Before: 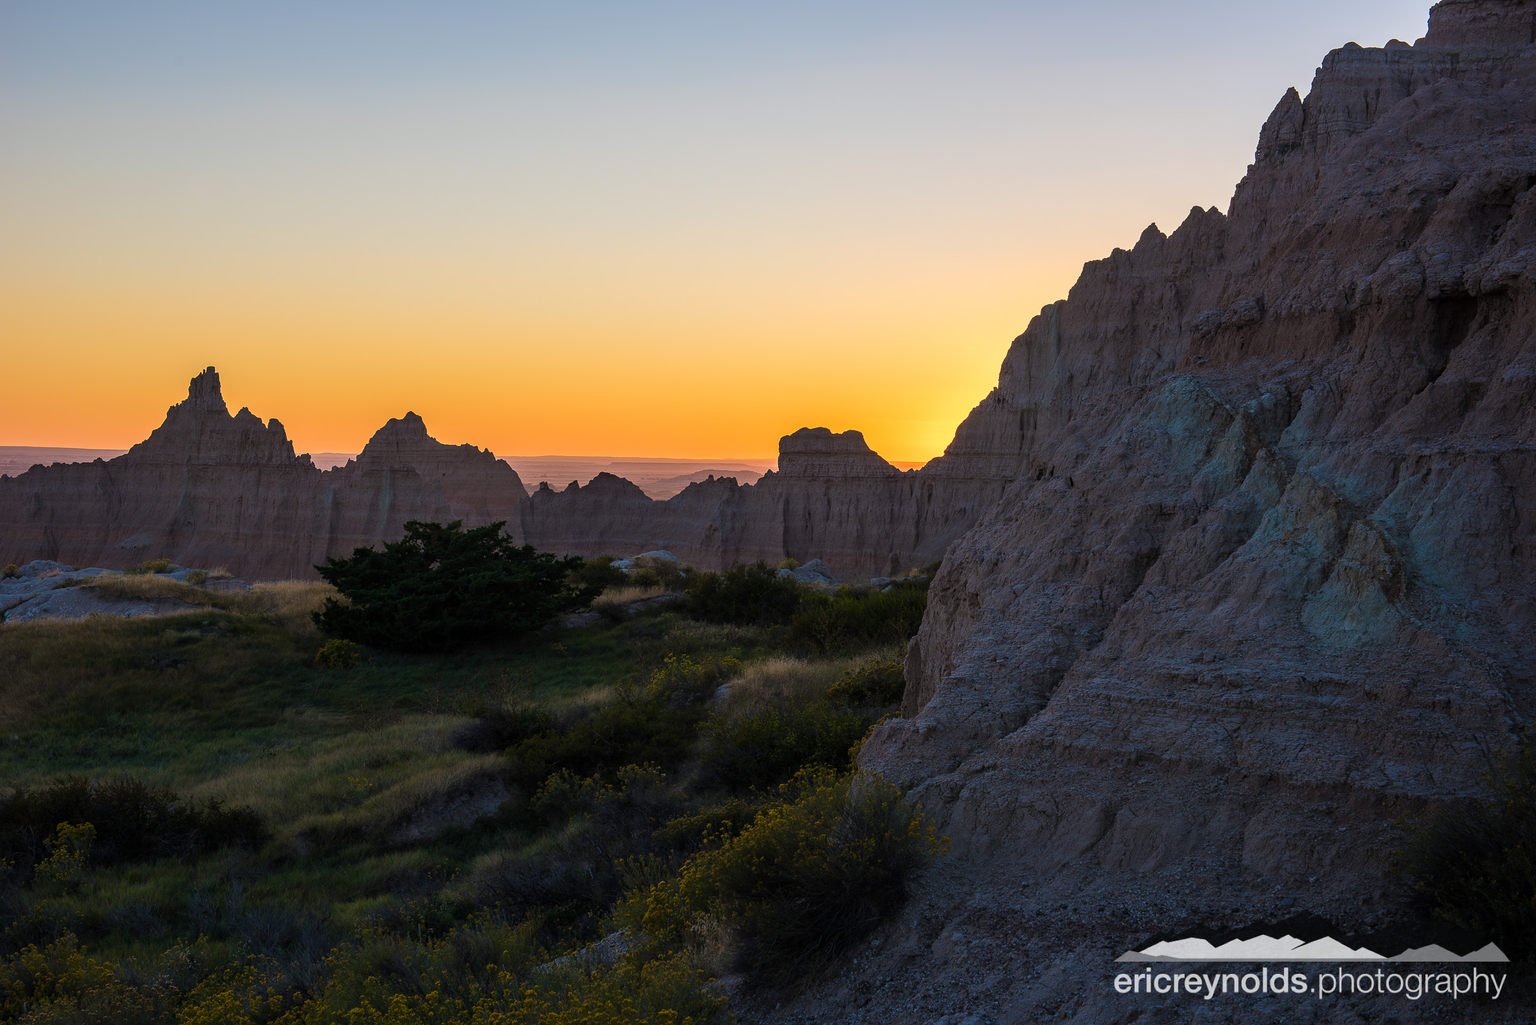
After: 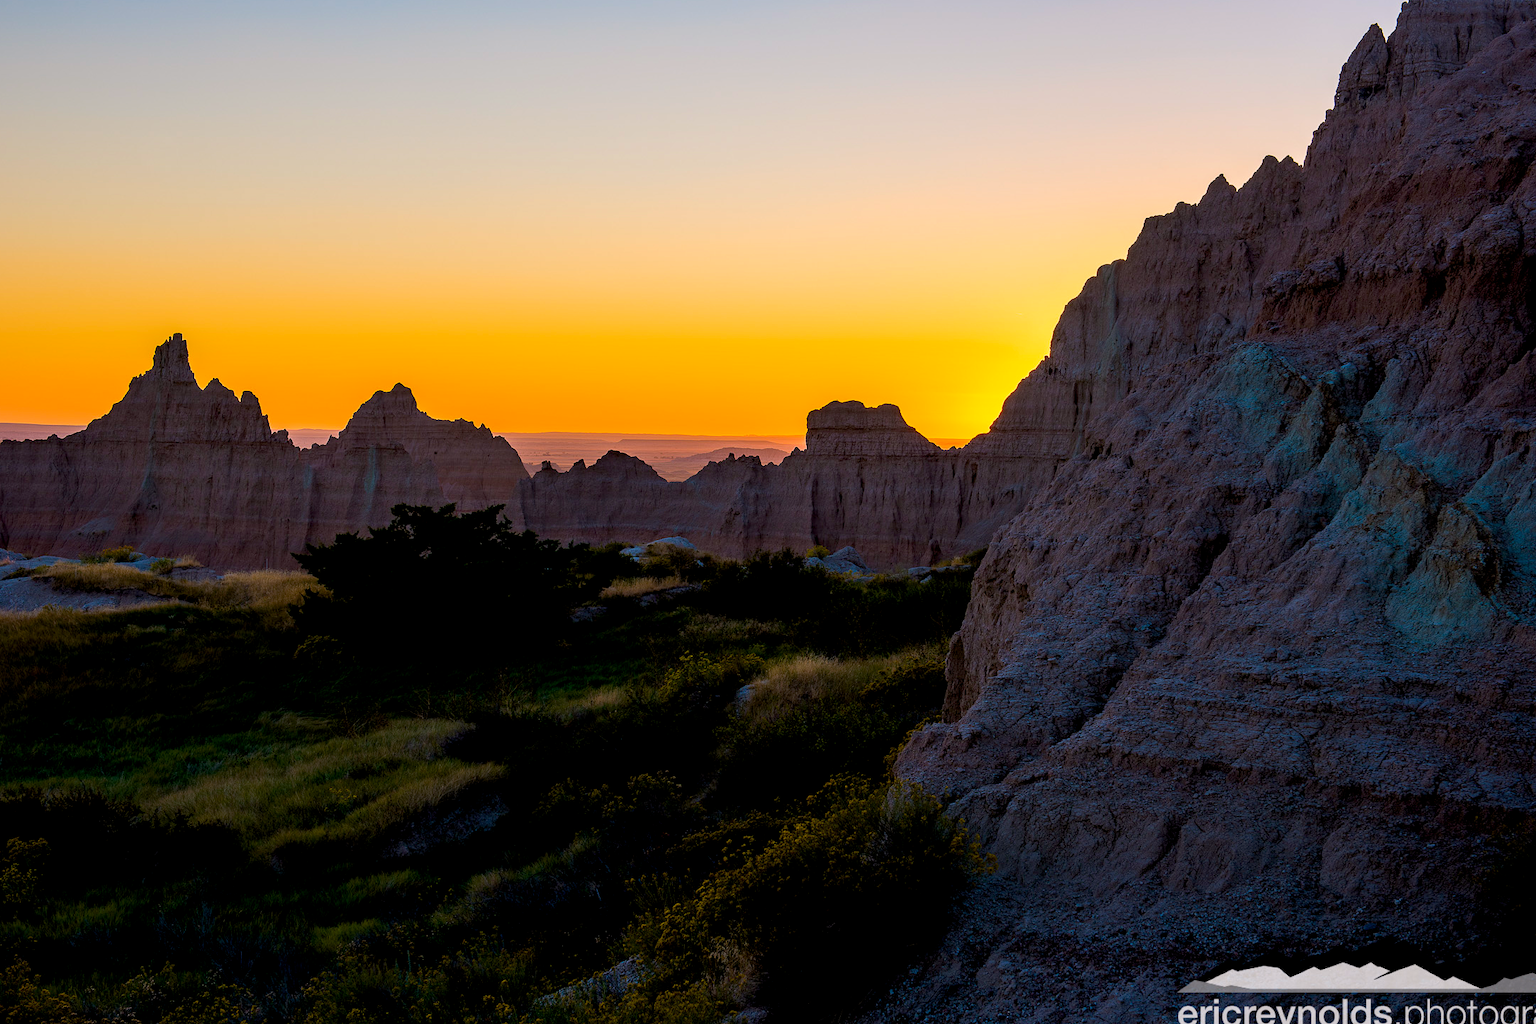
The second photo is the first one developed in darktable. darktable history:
color balance rgb: perceptual saturation grading › global saturation 30%, global vibrance 20%
white balance: red 1.045, blue 0.932
crop: left 3.305%, top 6.436%, right 6.389%, bottom 3.258%
exposure: black level correction 0.012, compensate highlight preservation false
color calibration: illuminant as shot in camera, x 0.358, y 0.373, temperature 4628.91 K
contrast brightness saturation: saturation -0.05
tone equalizer: on, module defaults
